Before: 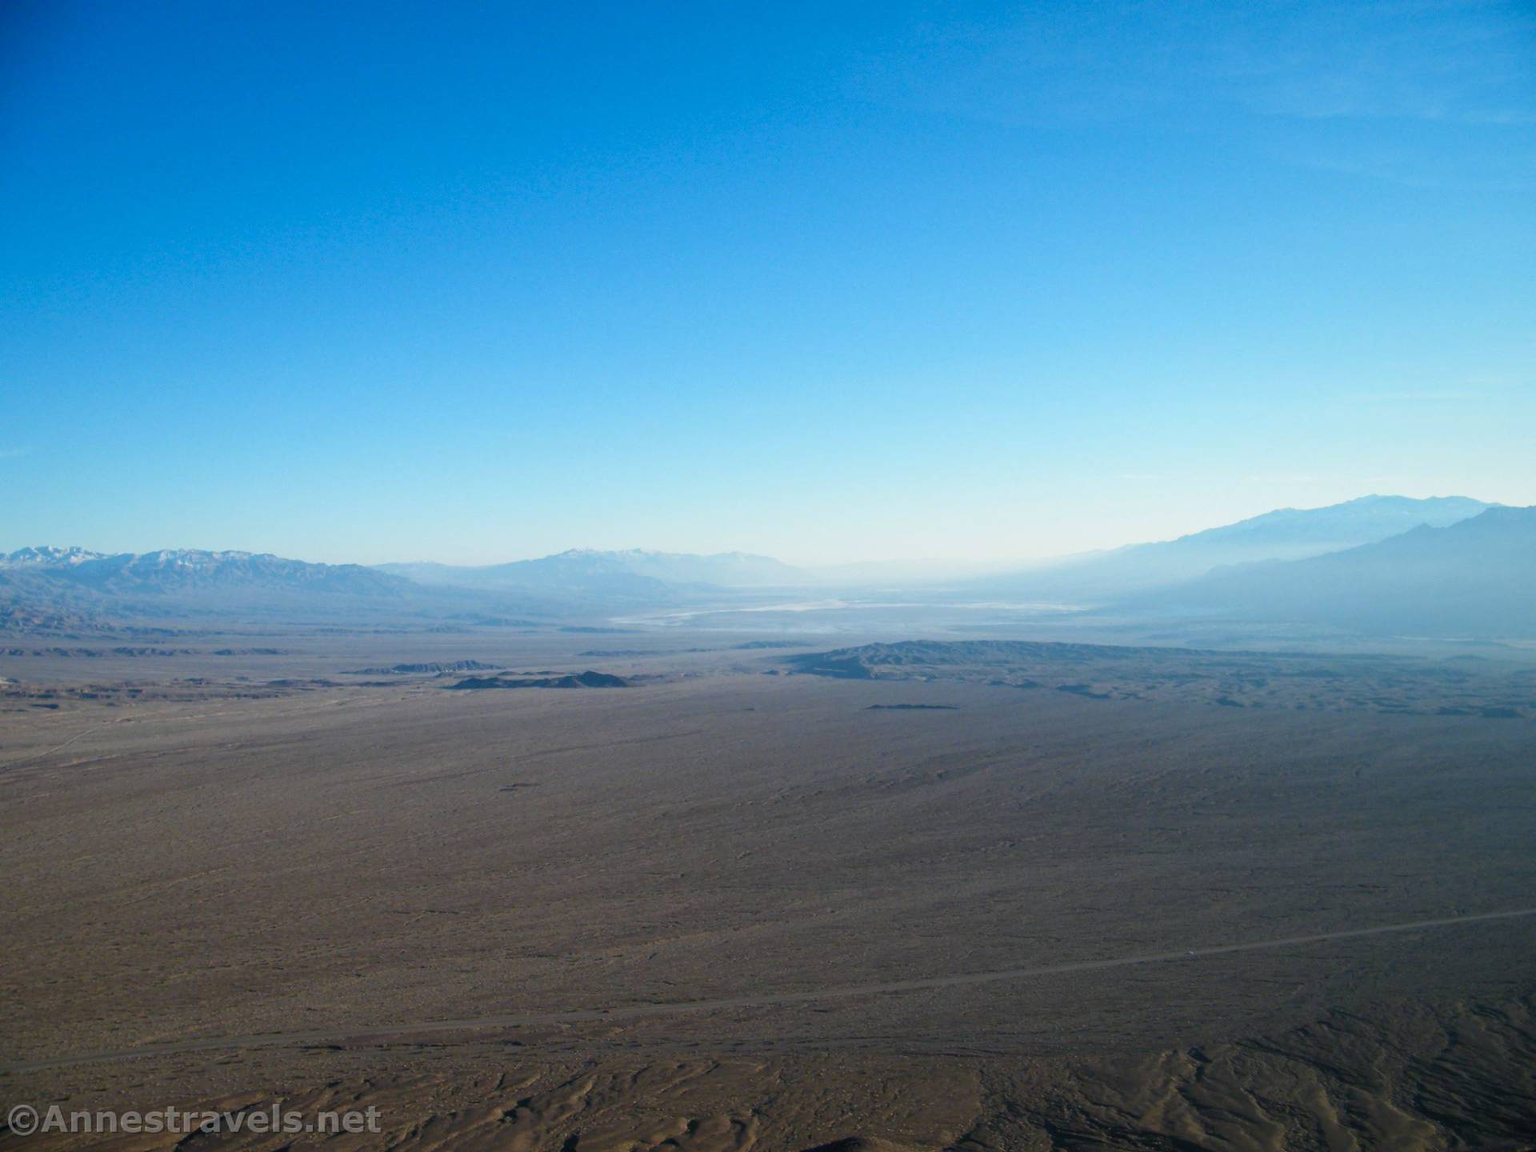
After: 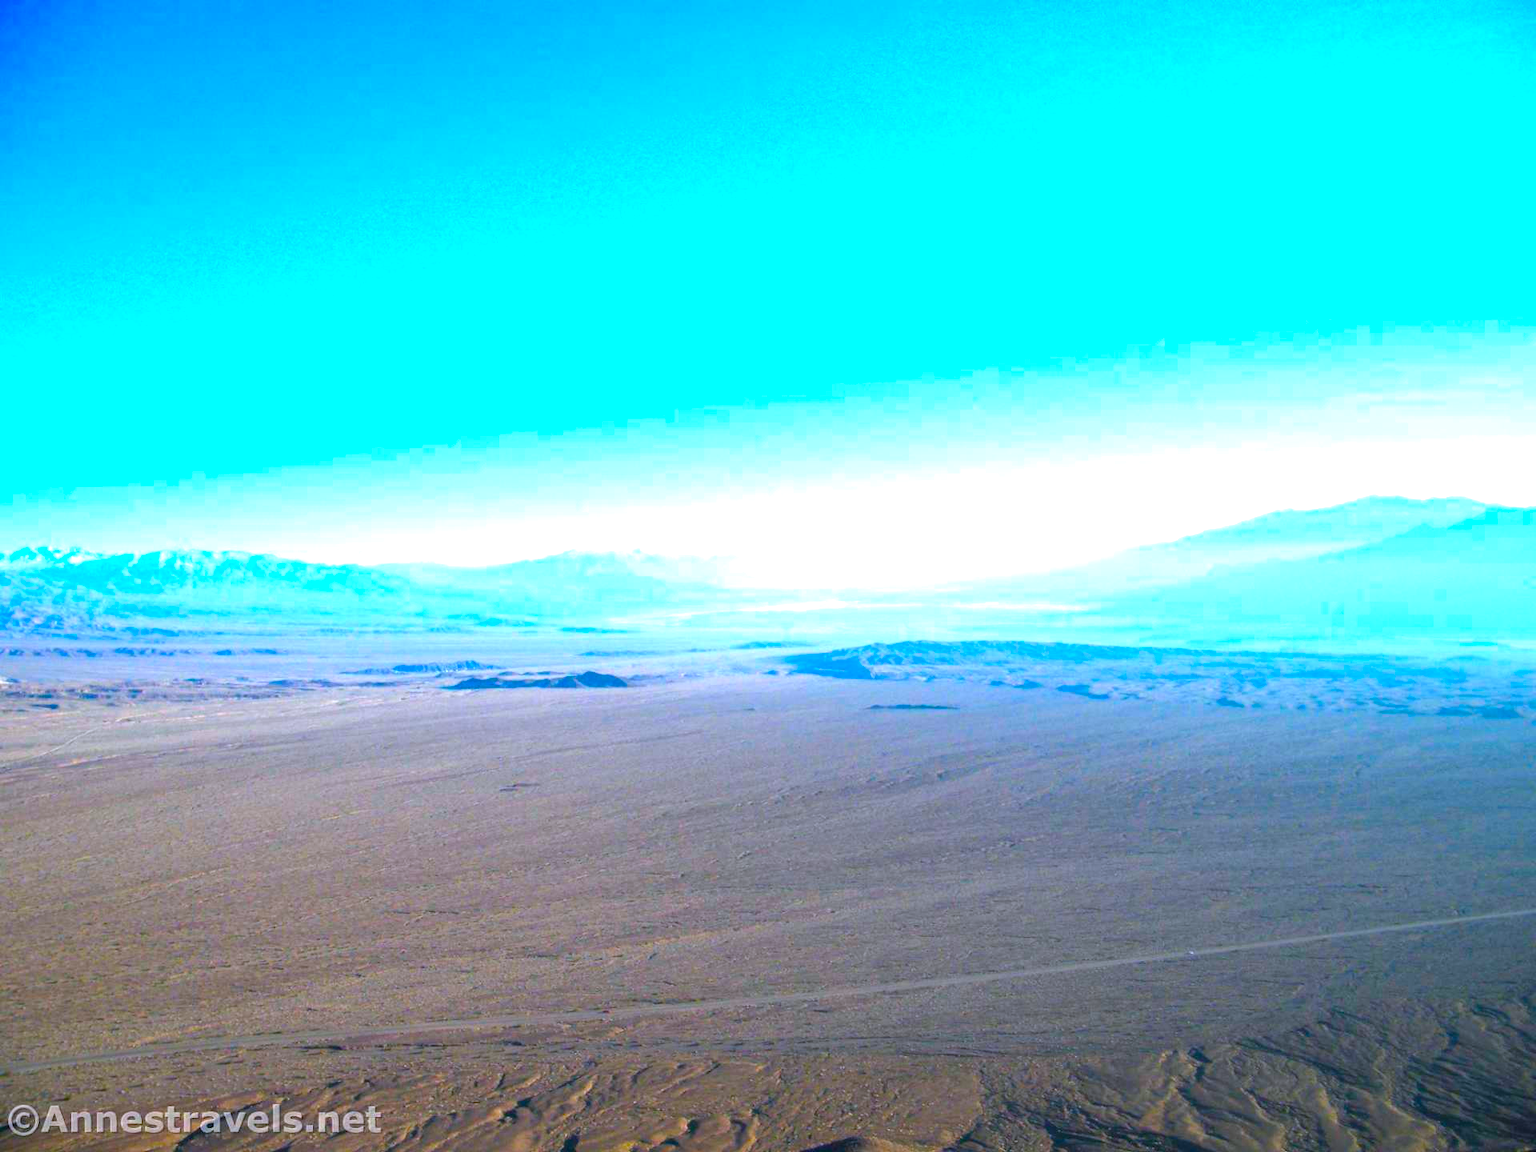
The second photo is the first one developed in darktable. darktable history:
exposure: black level correction 0, exposure 1.598 EV, compensate highlight preservation false
color balance rgb: linear chroma grading › global chroma 14.865%, perceptual saturation grading › global saturation 29.548%, global vibrance 20%
color calibration: illuminant as shot in camera, x 0.358, y 0.373, temperature 4628.91 K
